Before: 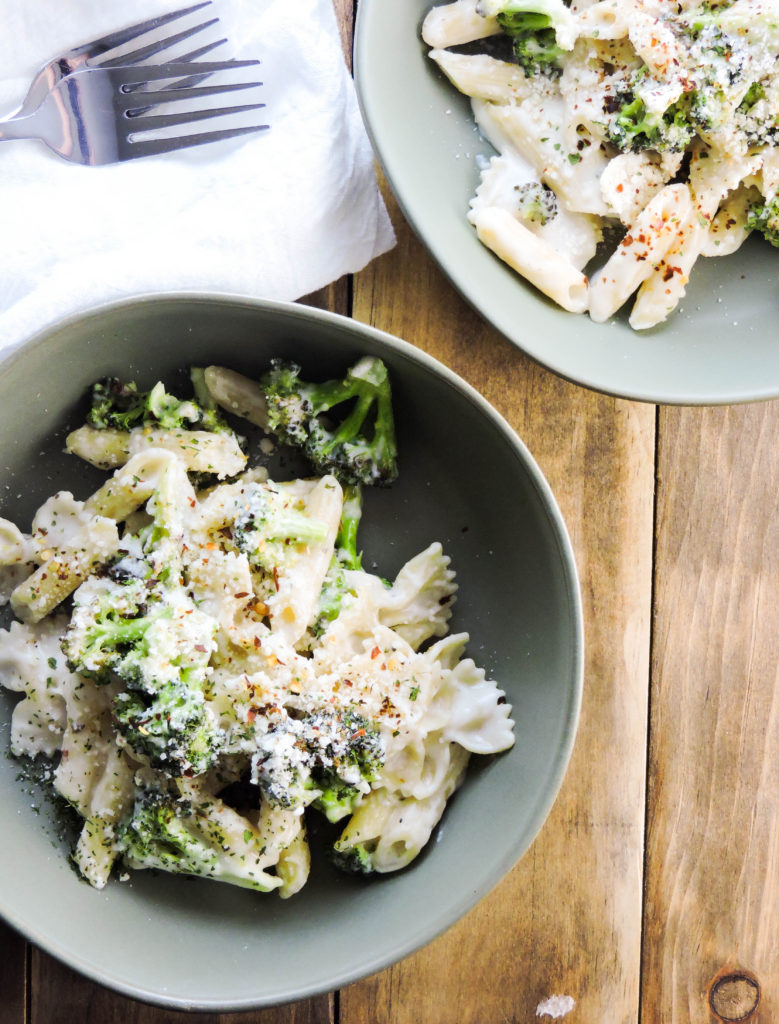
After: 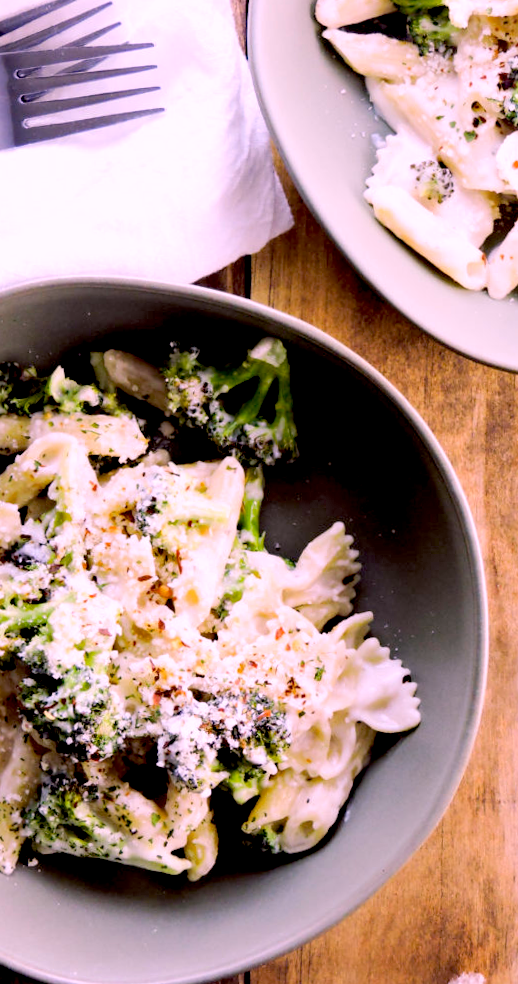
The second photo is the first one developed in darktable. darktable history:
crop and rotate: left 12.673%, right 20.66%
white balance: red 1.188, blue 1.11
rotate and perspective: rotation -1°, crop left 0.011, crop right 0.989, crop top 0.025, crop bottom 0.975
exposure: black level correction 0.029, exposure -0.073 EV, compensate highlight preservation false
